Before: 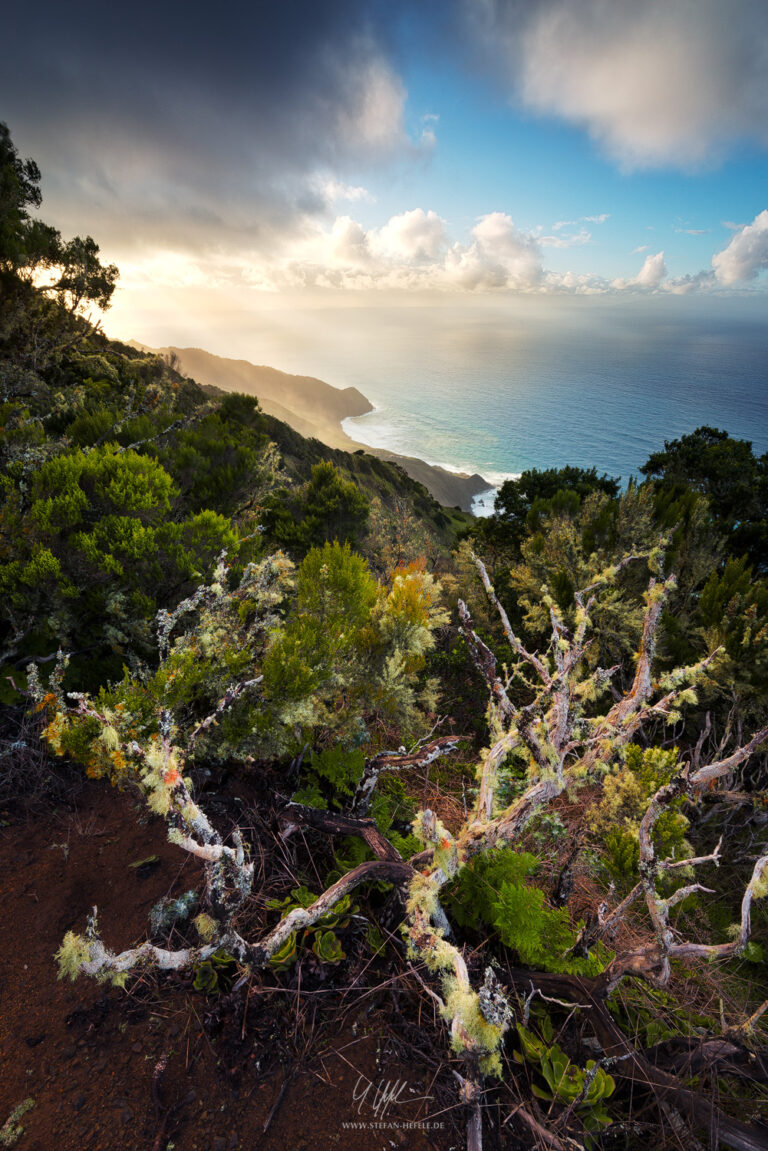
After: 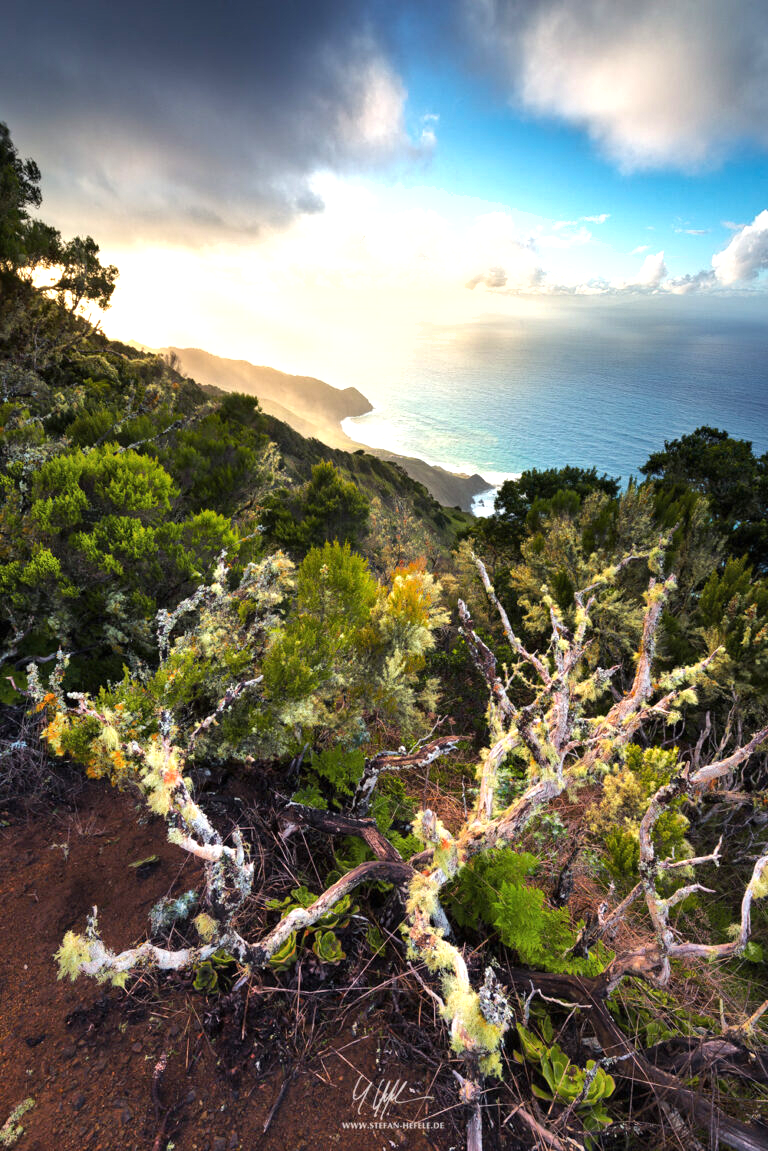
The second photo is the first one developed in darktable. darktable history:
exposure: black level correction 0, exposure 0.59 EV, compensate highlight preservation false
levels: levels [0, 0.476, 0.951]
shadows and highlights: soften with gaussian
